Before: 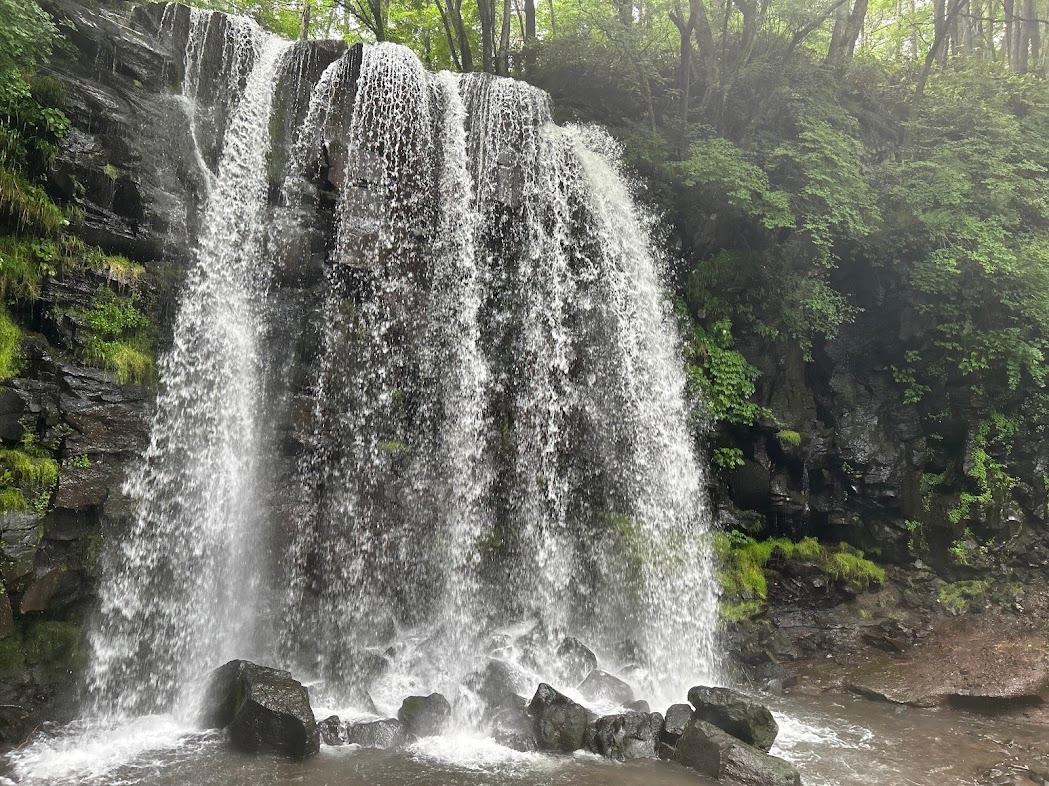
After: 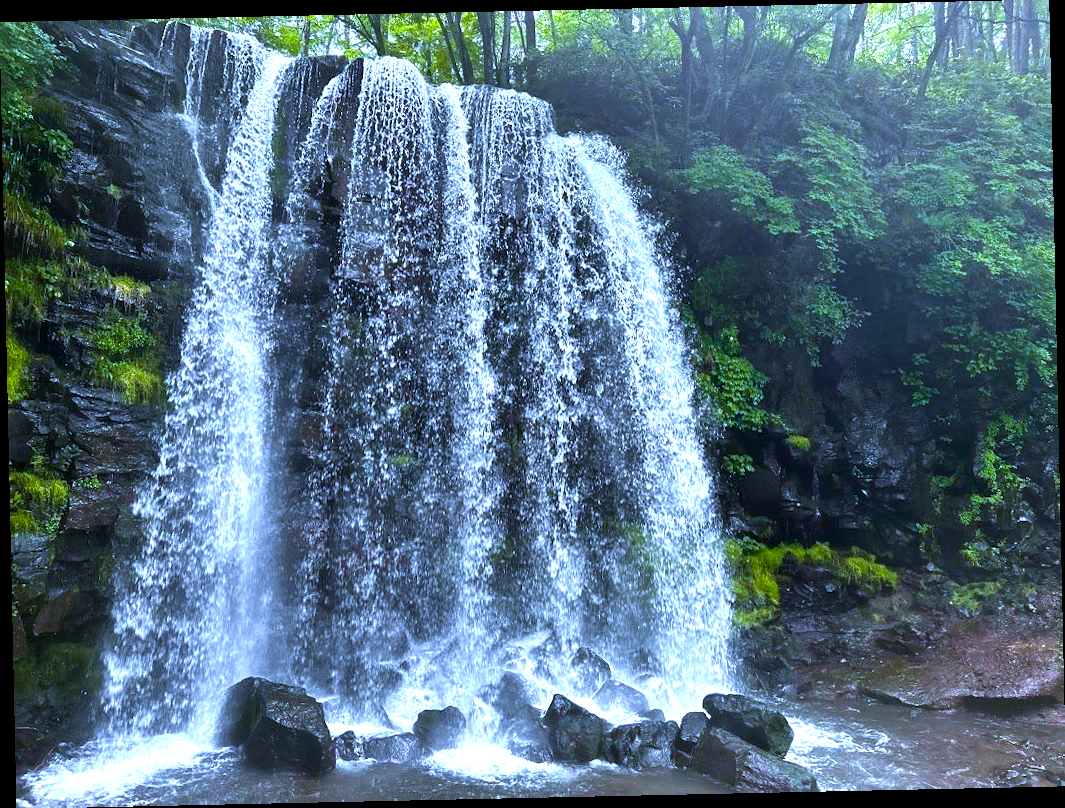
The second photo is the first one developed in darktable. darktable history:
color balance rgb: linear chroma grading › global chroma 9%, perceptual saturation grading › global saturation 36%, perceptual brilliance grading › global brilliance 15%, perceptual brilliance grading › shadows -35%, global vibrance 15%
white balance: red 0.871, blue 1.249
velvia: on, module defaults
rotate and perspective: rotation -1.24°, automatic cropping off
